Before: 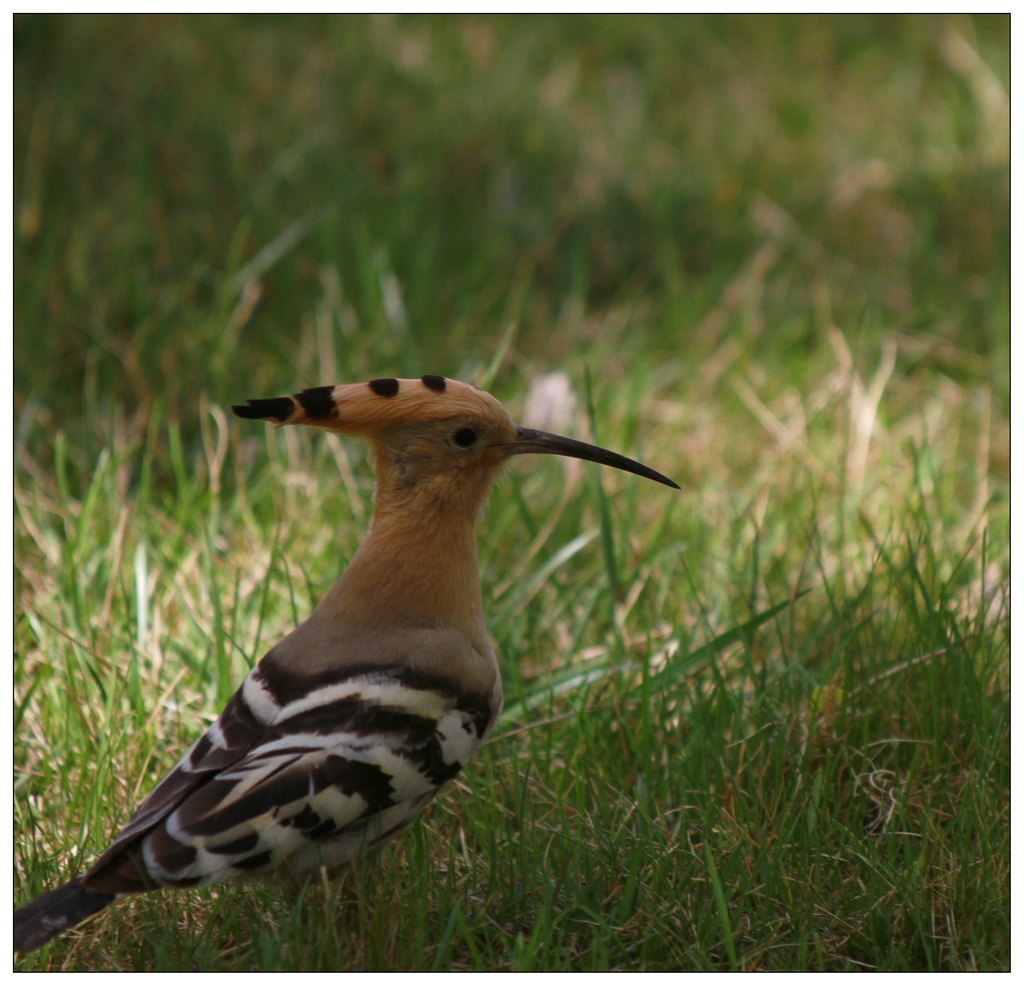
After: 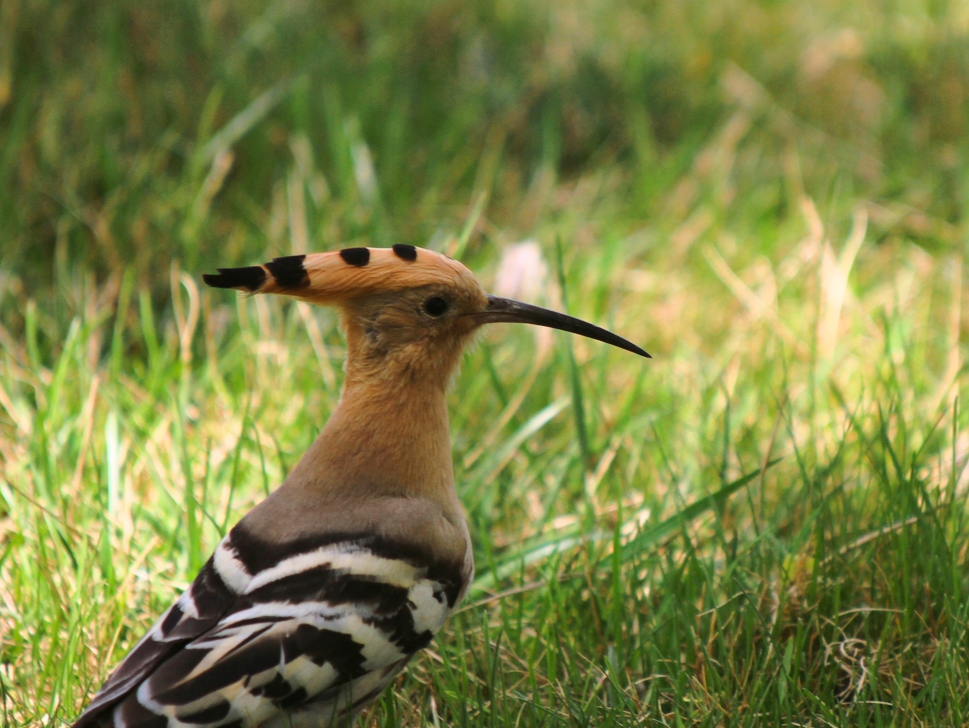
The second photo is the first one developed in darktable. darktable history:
base curve: curves: ch0 [(0, 0) (0.028, 0.03) (0.121, 0.232) (0.46, 0.748) (0.859, 0.968) (1, 1)]
crop and rotate: left 2.91%, top 13.372%, right 2.439%, bottom 12.733%
contrast brightness saturation: contrast 0.027, brightness 0.056, saturation 0.124
